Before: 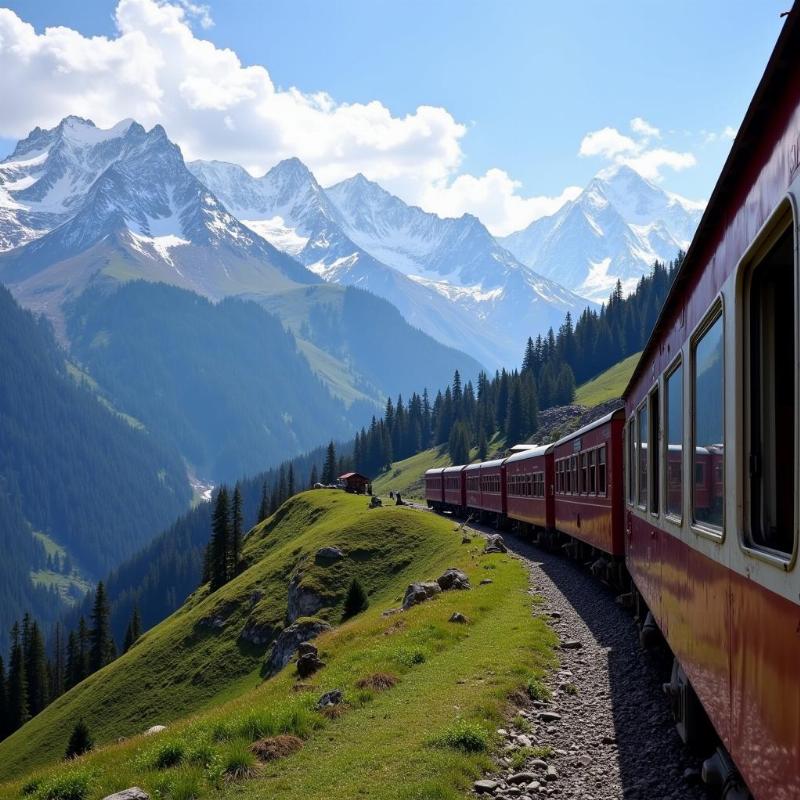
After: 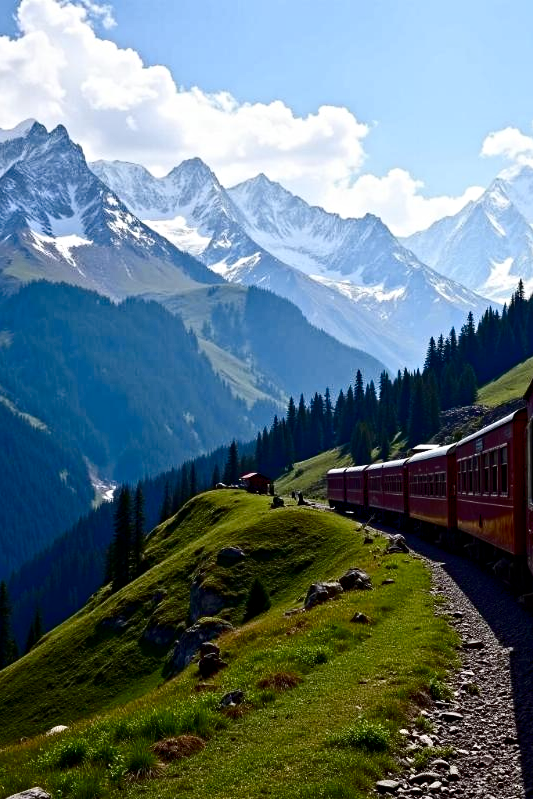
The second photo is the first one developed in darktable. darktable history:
levels: black 0.098%, white 90.65%
contrast equalizer: y [[0.5, 0.501, 0.525, 0.597, 0.58, 0.514], [0.5 ×6], [0.5 ×6], [0 ×6], [0 ×6]]
color balance rgb: power › hue 312.44°, perceptual saturation grading › global saturation -0.109%, perceptual saturation grading › highlights -31.123%, perceptual saturation grading › mid-tones 5.142%, perceptual saturation grading › shadows 18.338%
crop and rotate: left 12.421%, right 20.88%
contrast brightness saturation: contrast 0.221, brightness -0.181, saturation 0.239
